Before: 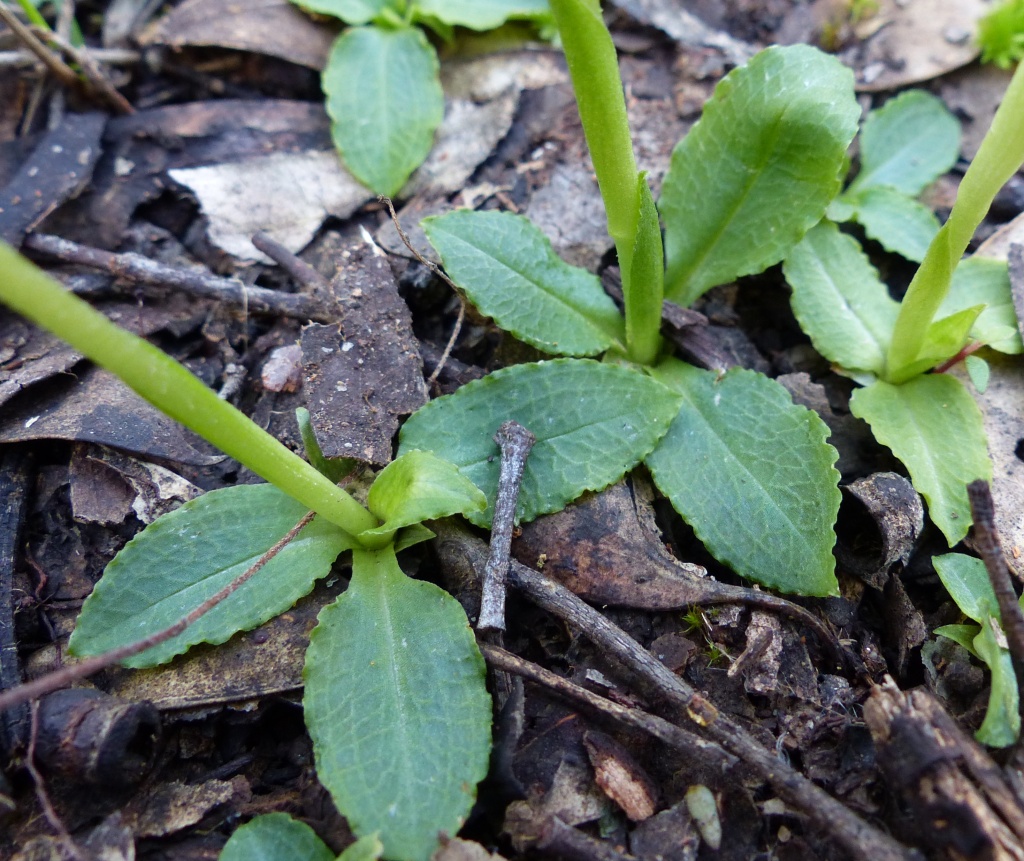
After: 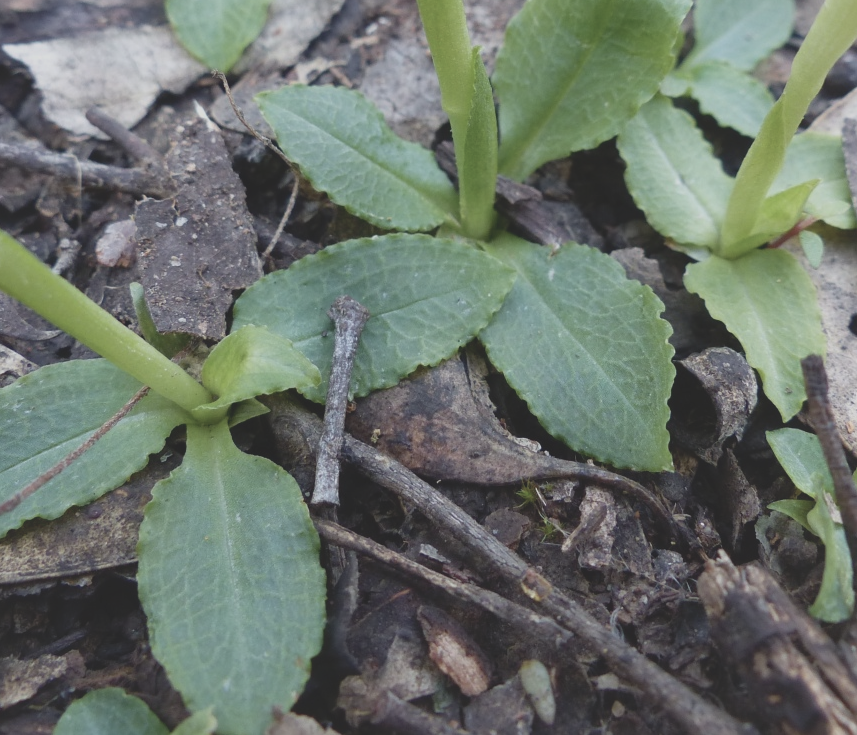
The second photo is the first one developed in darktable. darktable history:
shadows and highlights: shadows 43.36, highlights 7.54, shadows color adjustment 97.99%, highlights color adjustment 58.38%
crop: left 16.26%, top 14.538%
contrast brightness saturation: contrast -0.253, saturation -0.438
